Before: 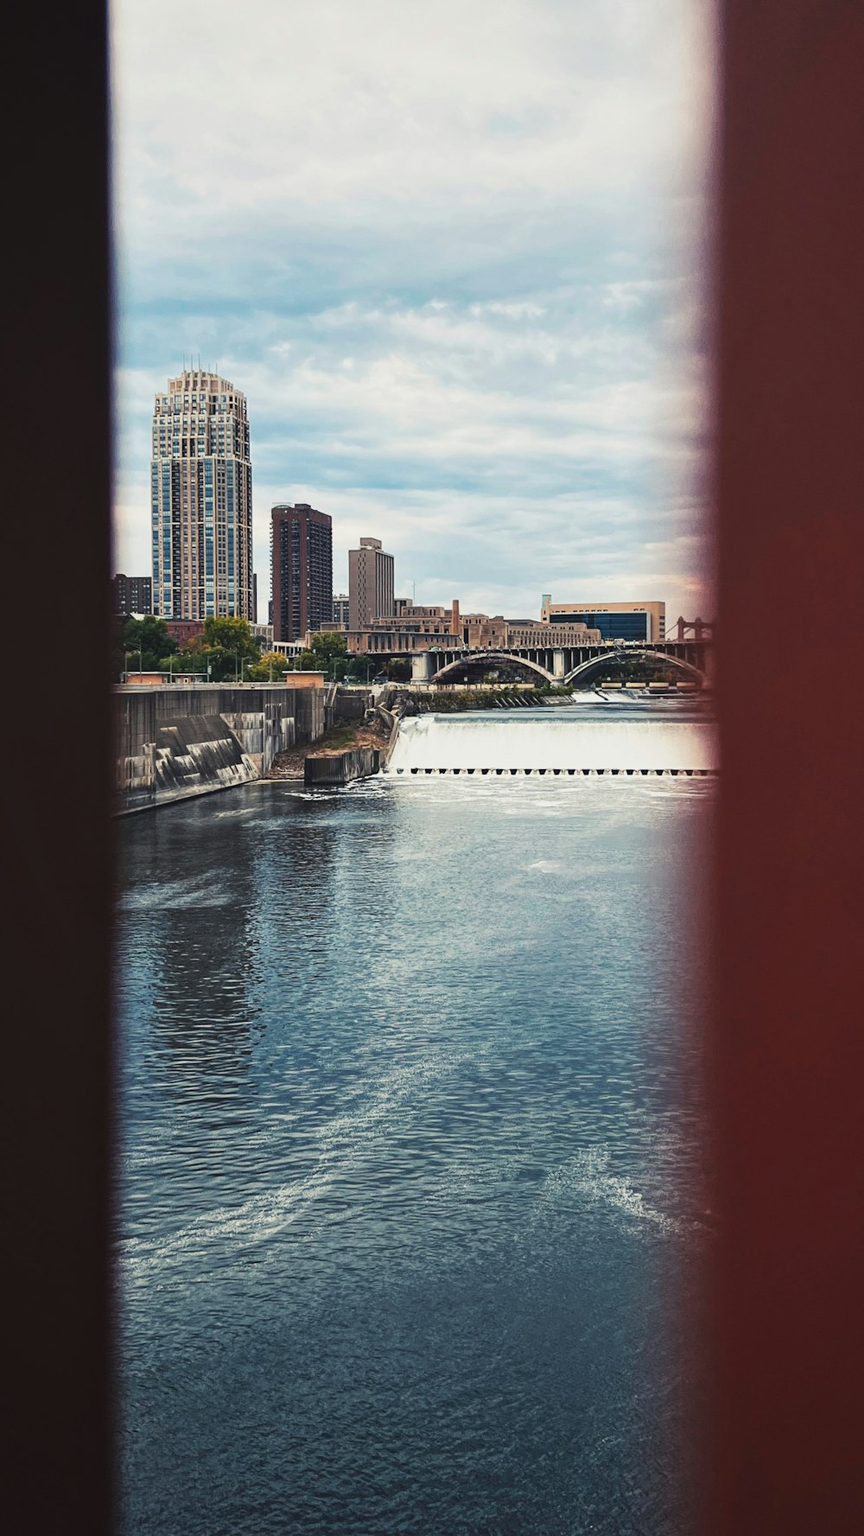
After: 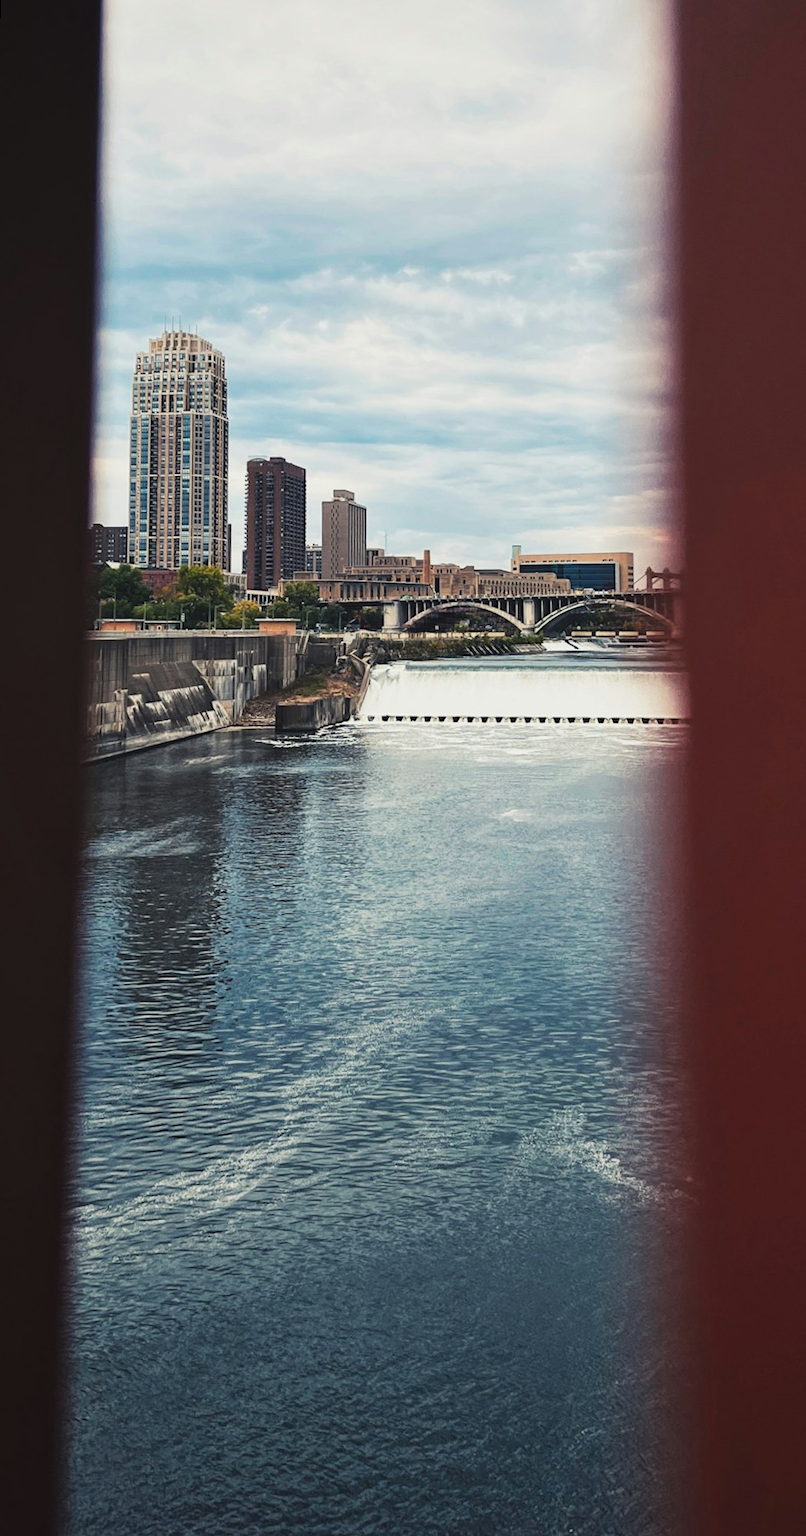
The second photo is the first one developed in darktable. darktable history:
exposure: compensate highlight preservation false
rotate and perspective: rotation 0.215°, lens shift (vertical) -0.139, crop left 0.069, crop right 0.939, crop top 0.002, crop bottom 0.996
